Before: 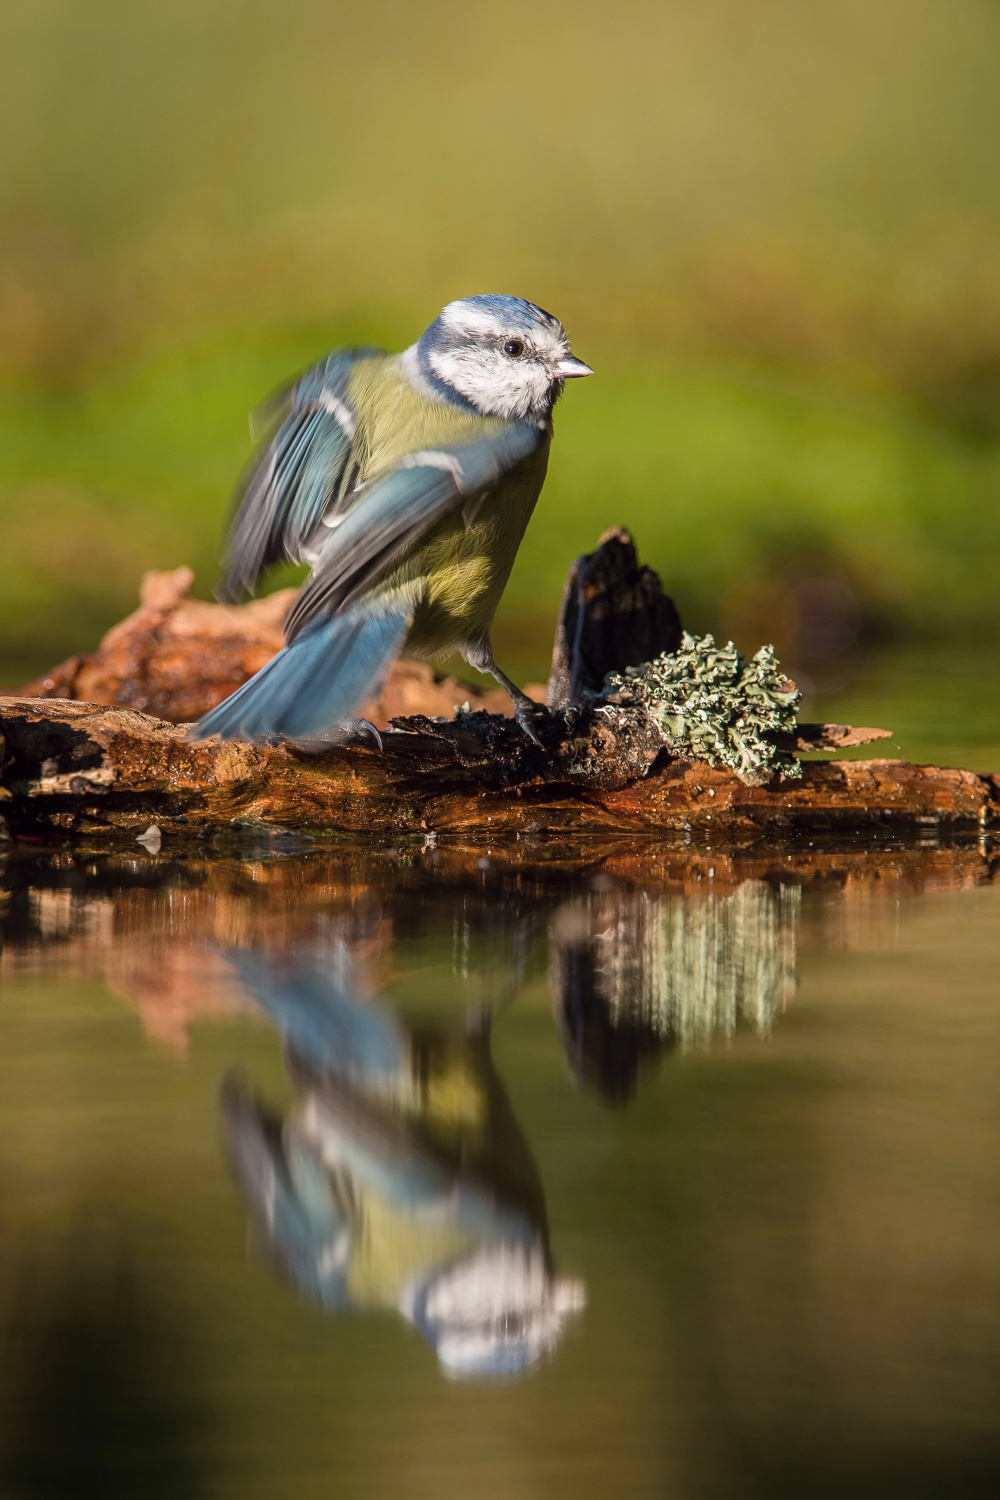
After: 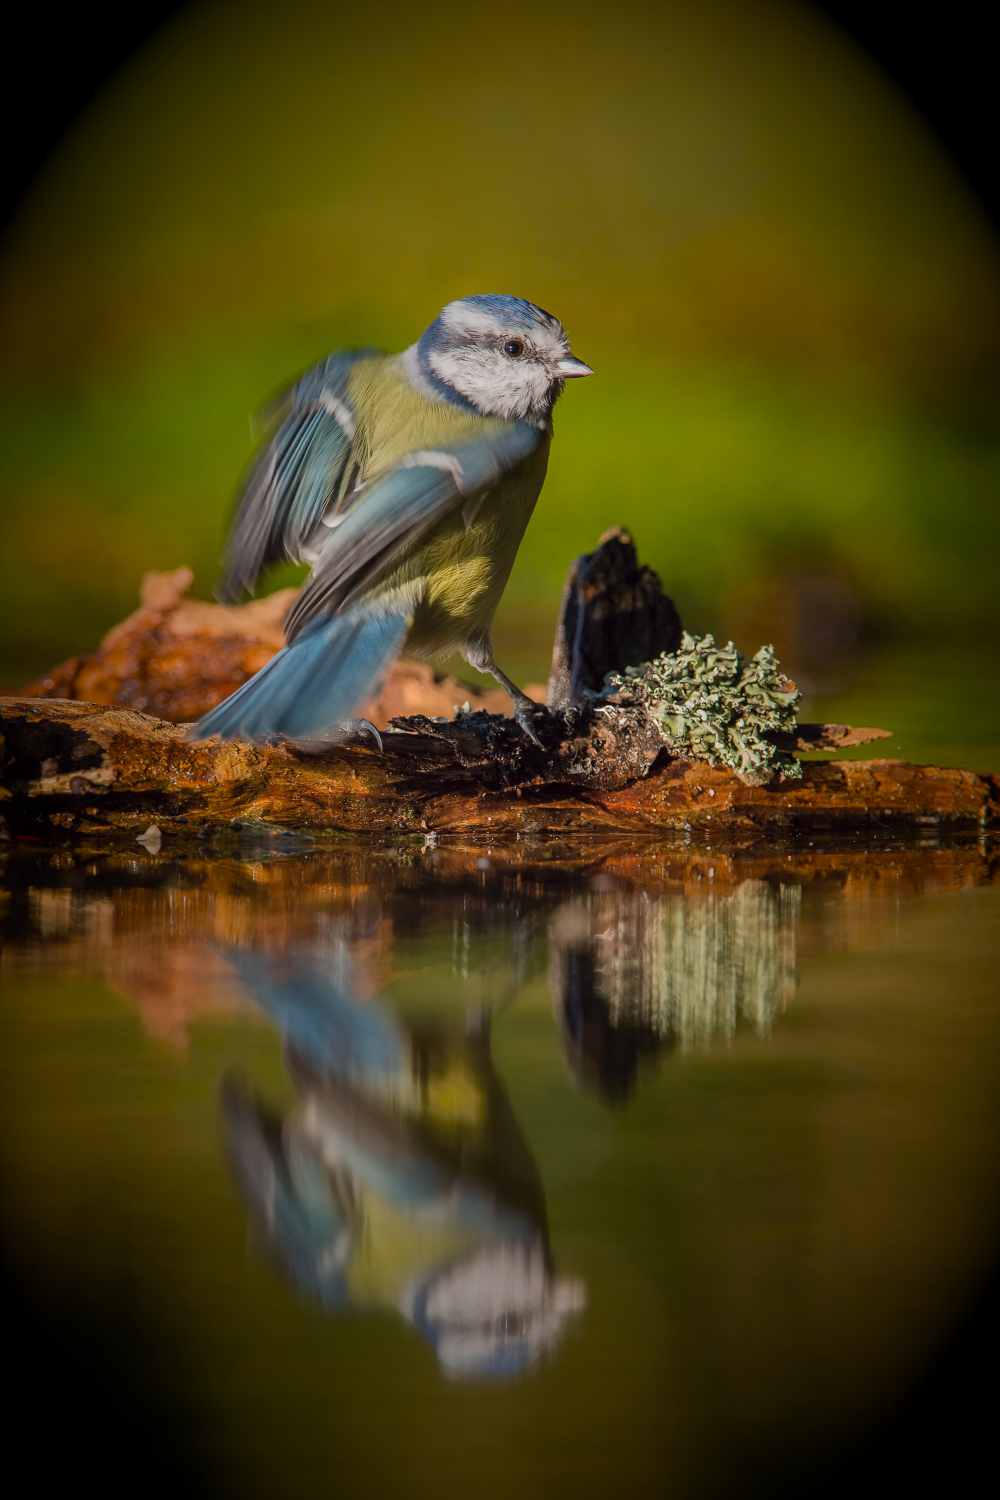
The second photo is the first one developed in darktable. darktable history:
vignetting: fall-off start 15.9%, fall-off radius 100%, brightness -1, saturation 0.5, width/height ratio 0.719
shadows and highlights: on, module defaults
